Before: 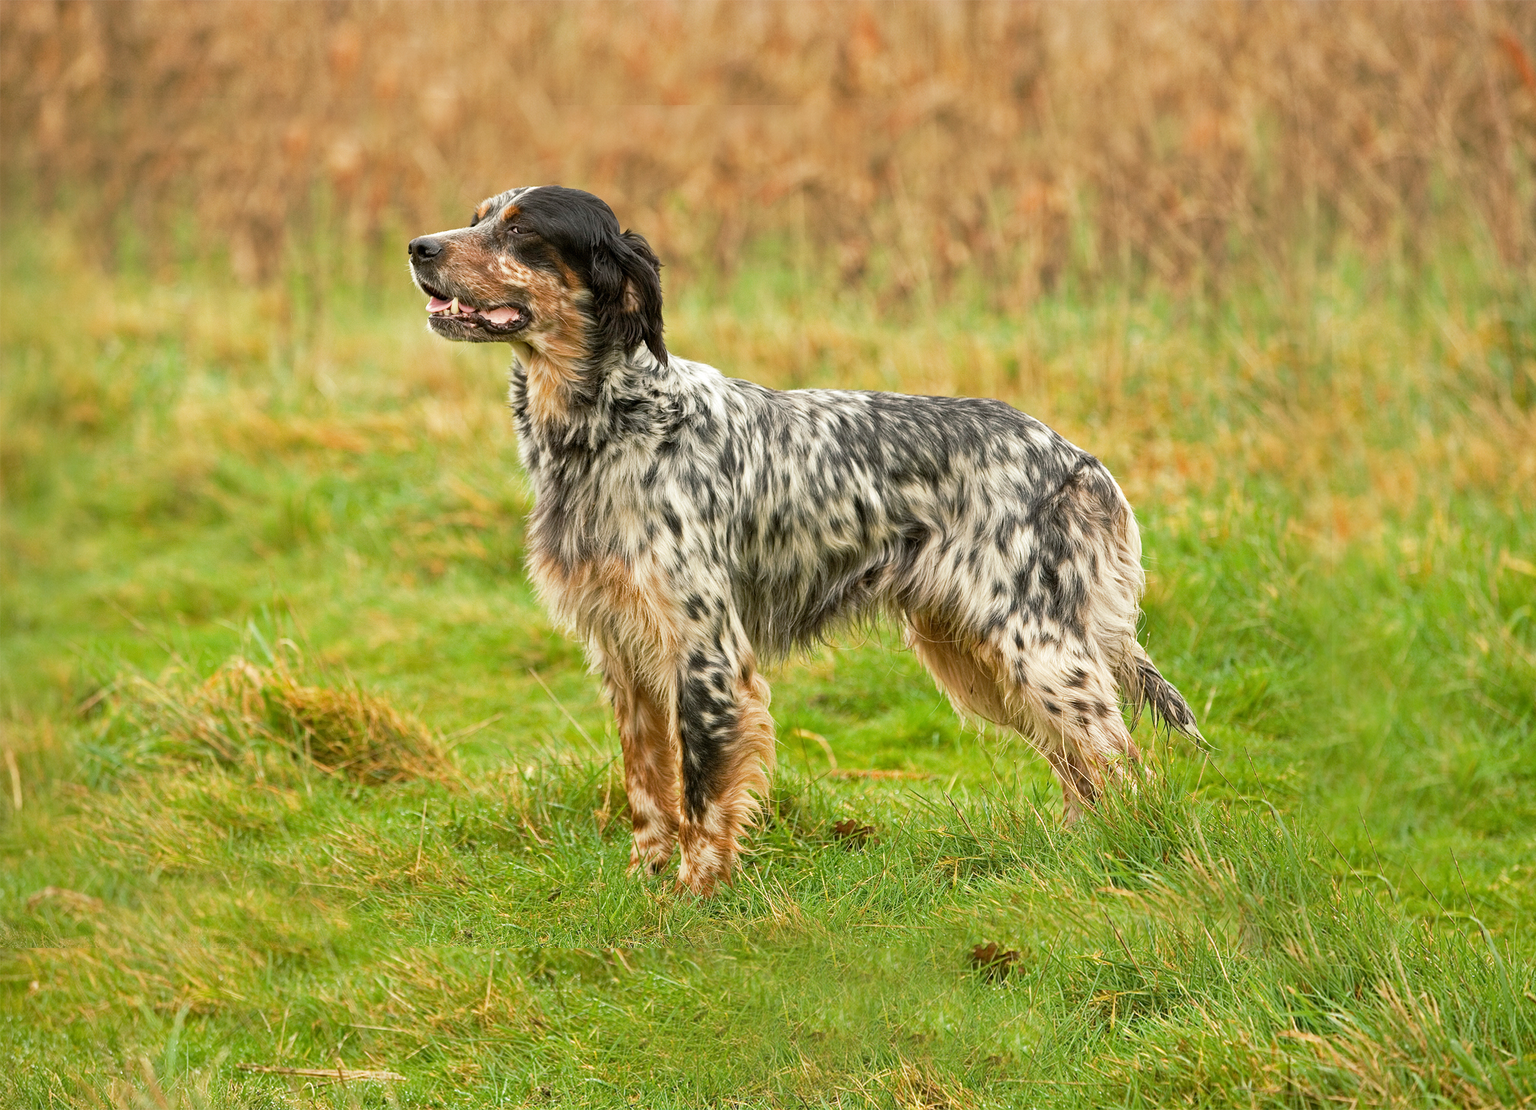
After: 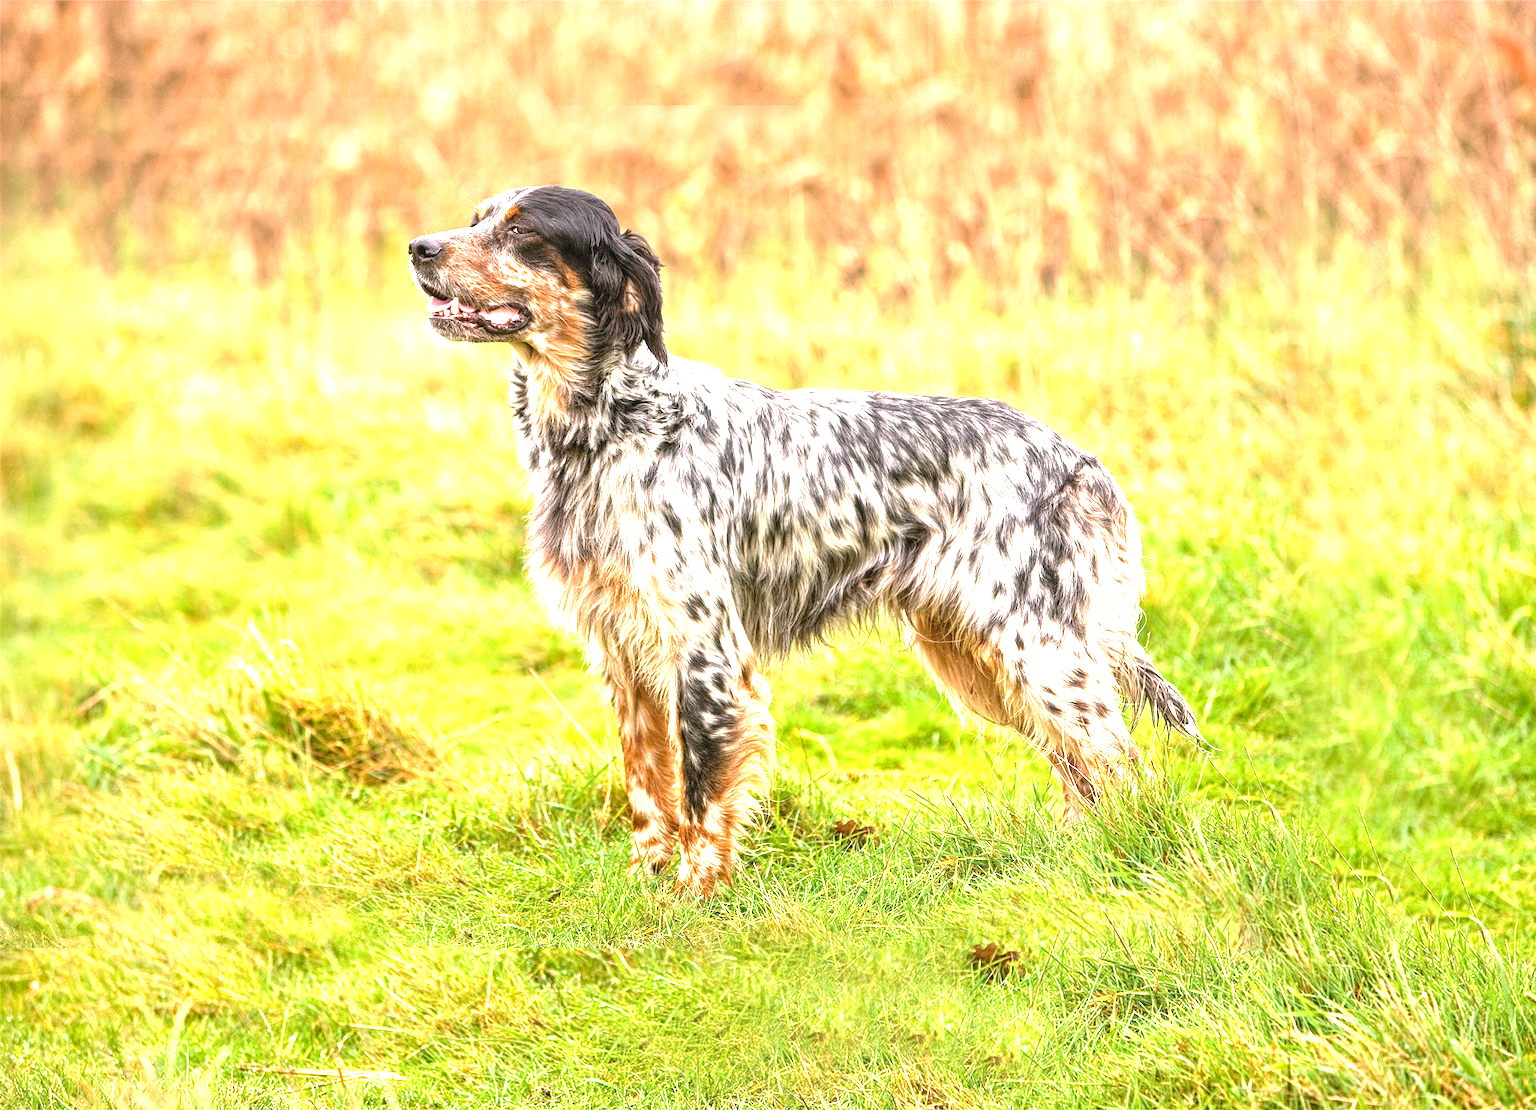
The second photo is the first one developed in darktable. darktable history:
local contrast: highlights 55%, shadows 52%, detail 130%, midtone range 0.452
white balance: red 1.066, blue 1.119
exposure: black level correction -0.002, exposure 1.35 EV, compensate highlight preservation false
